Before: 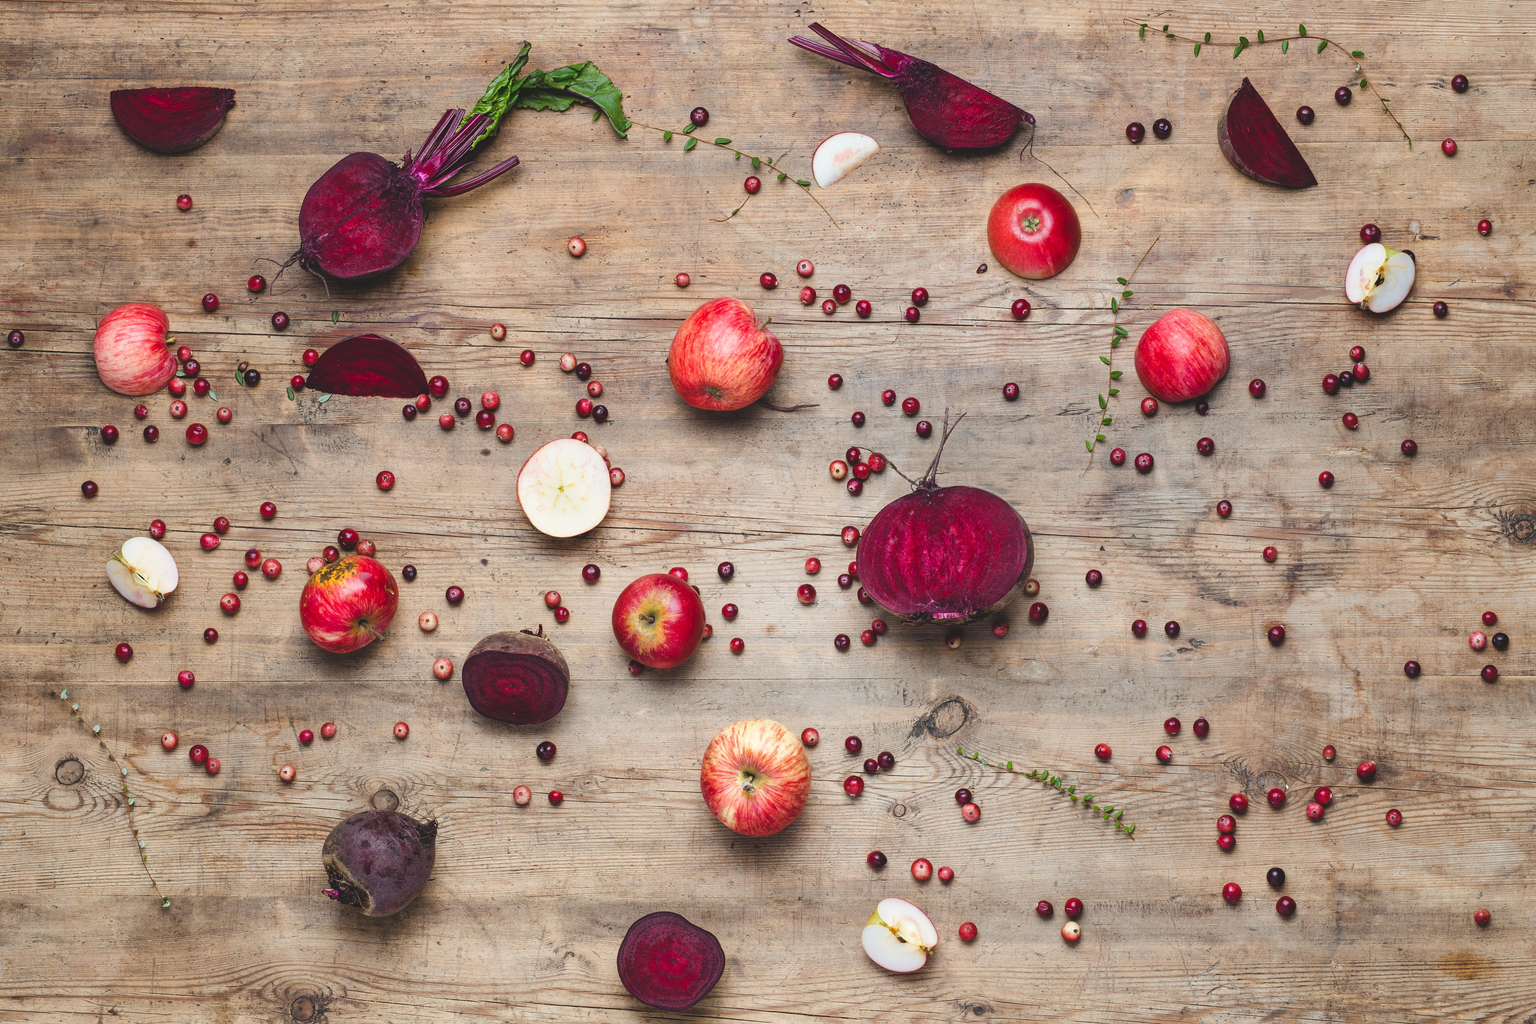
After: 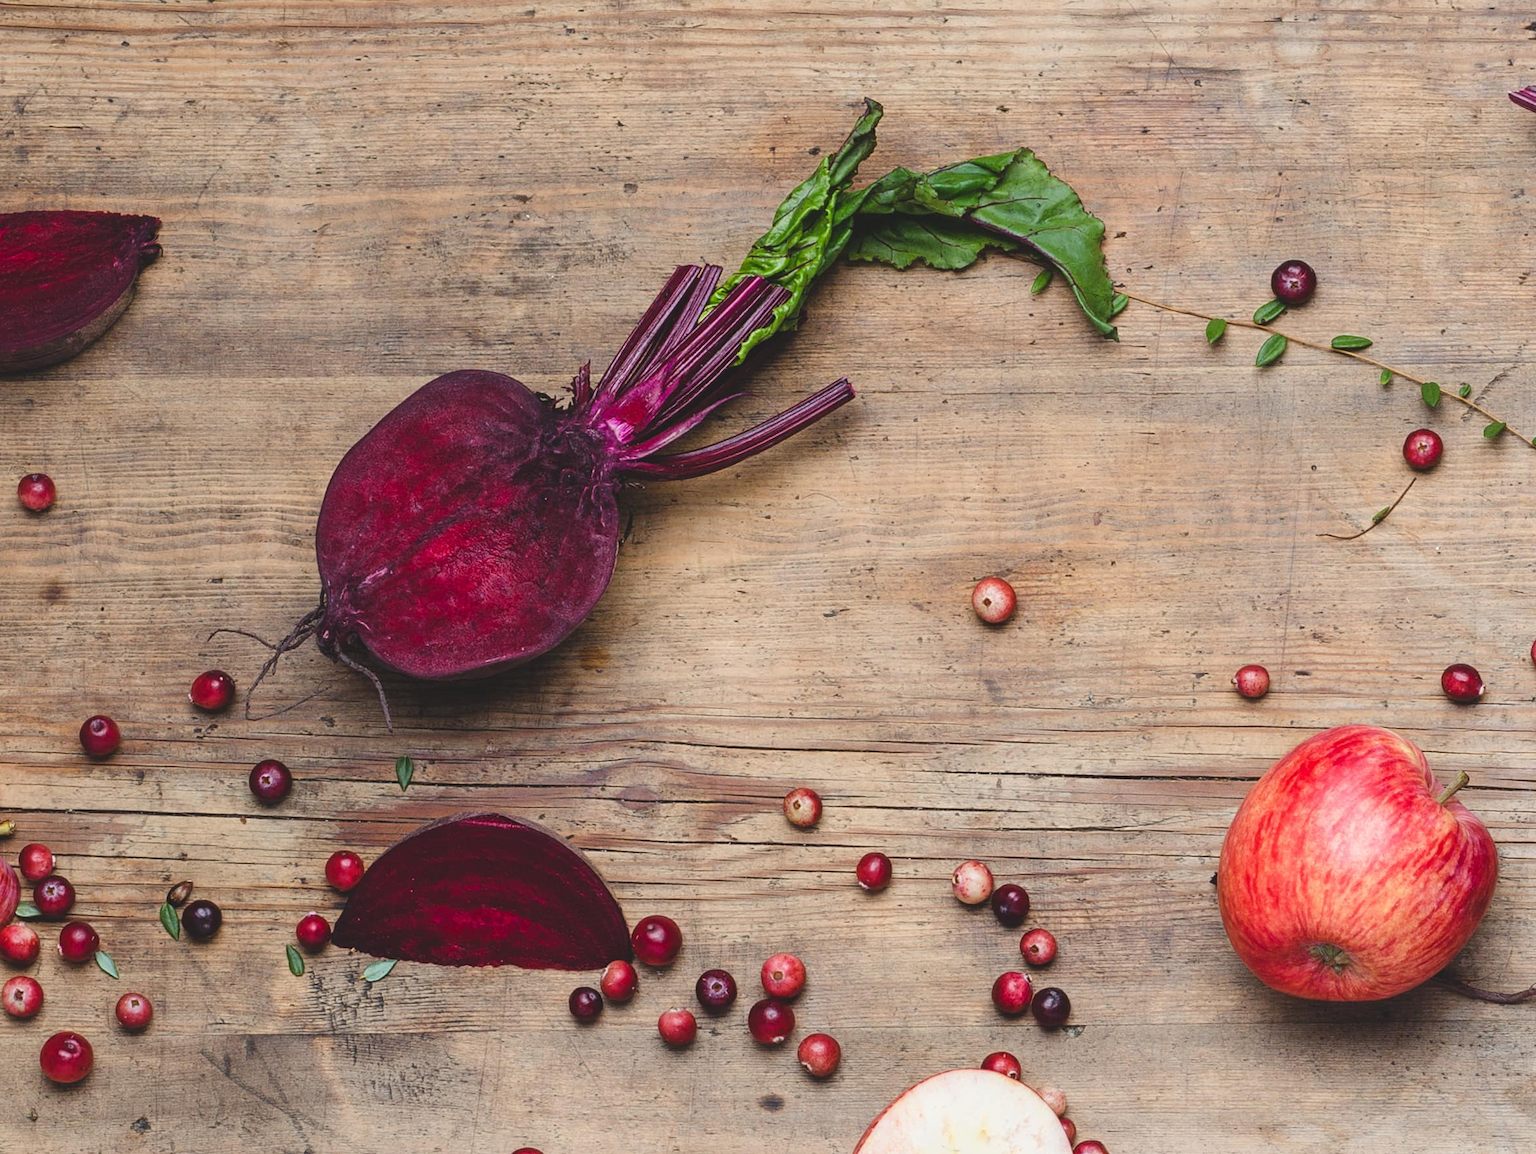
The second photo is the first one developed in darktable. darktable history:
crop and rotate: left 11.044%, top 0.063%, right 47.975%, bottom 53.74%
